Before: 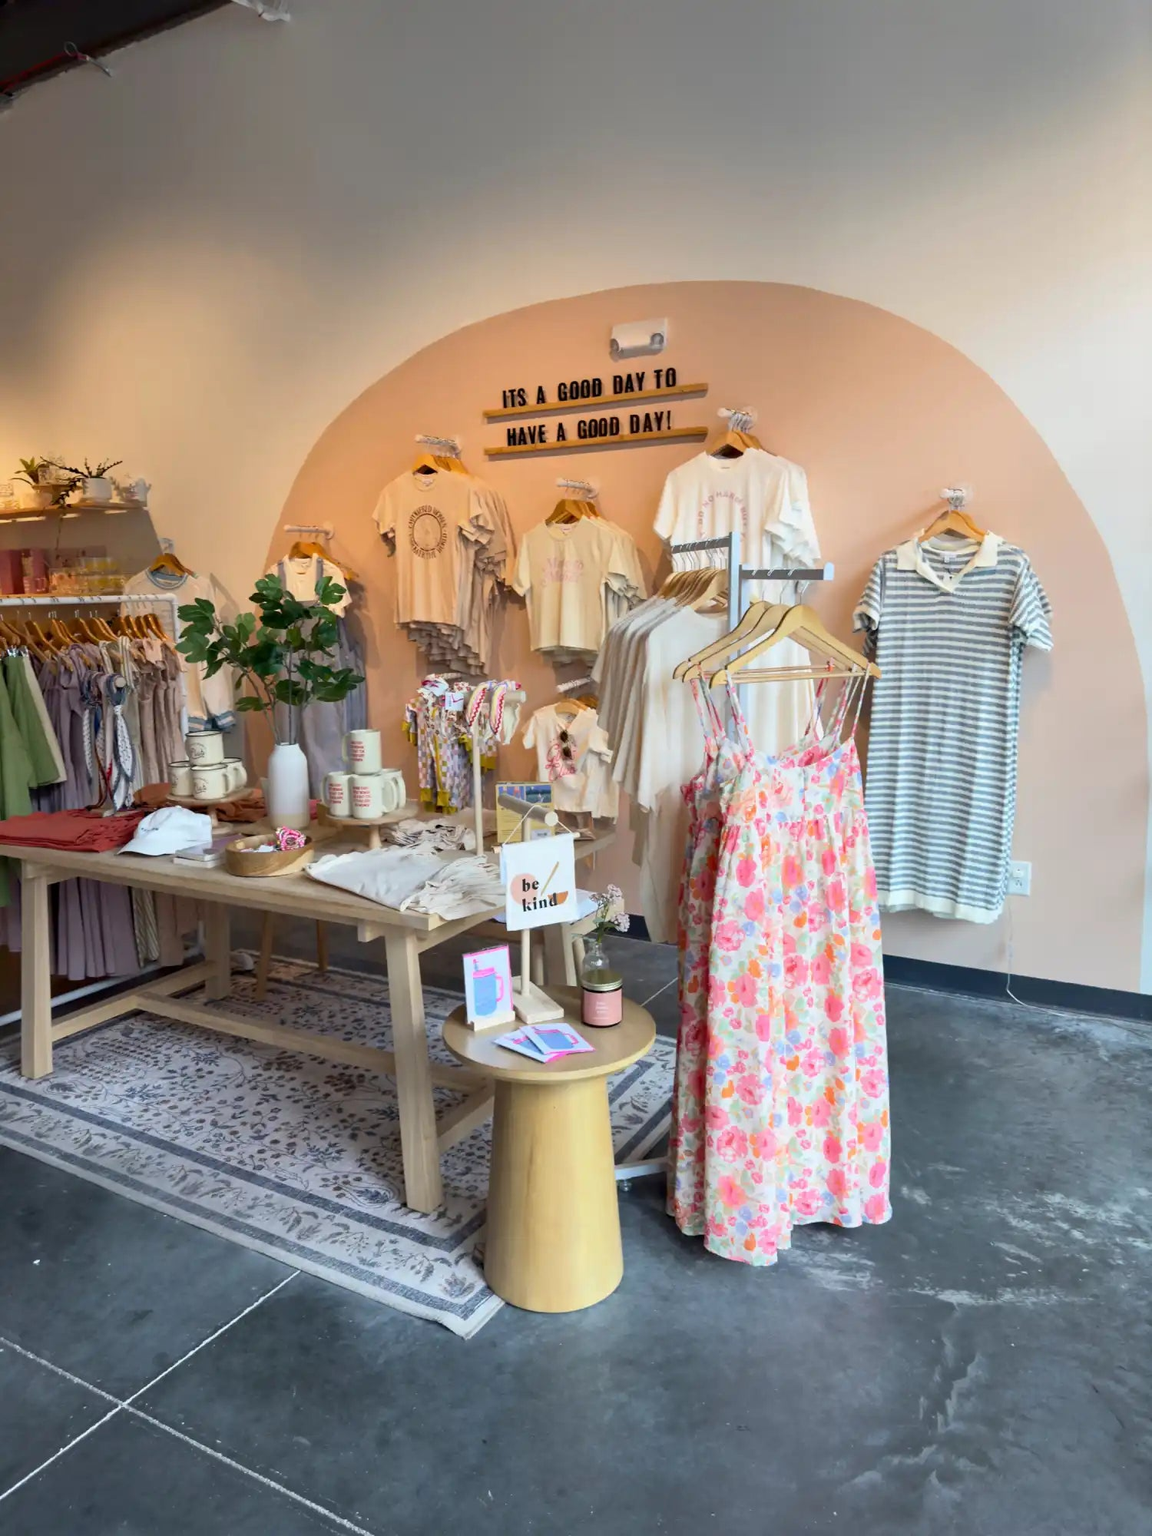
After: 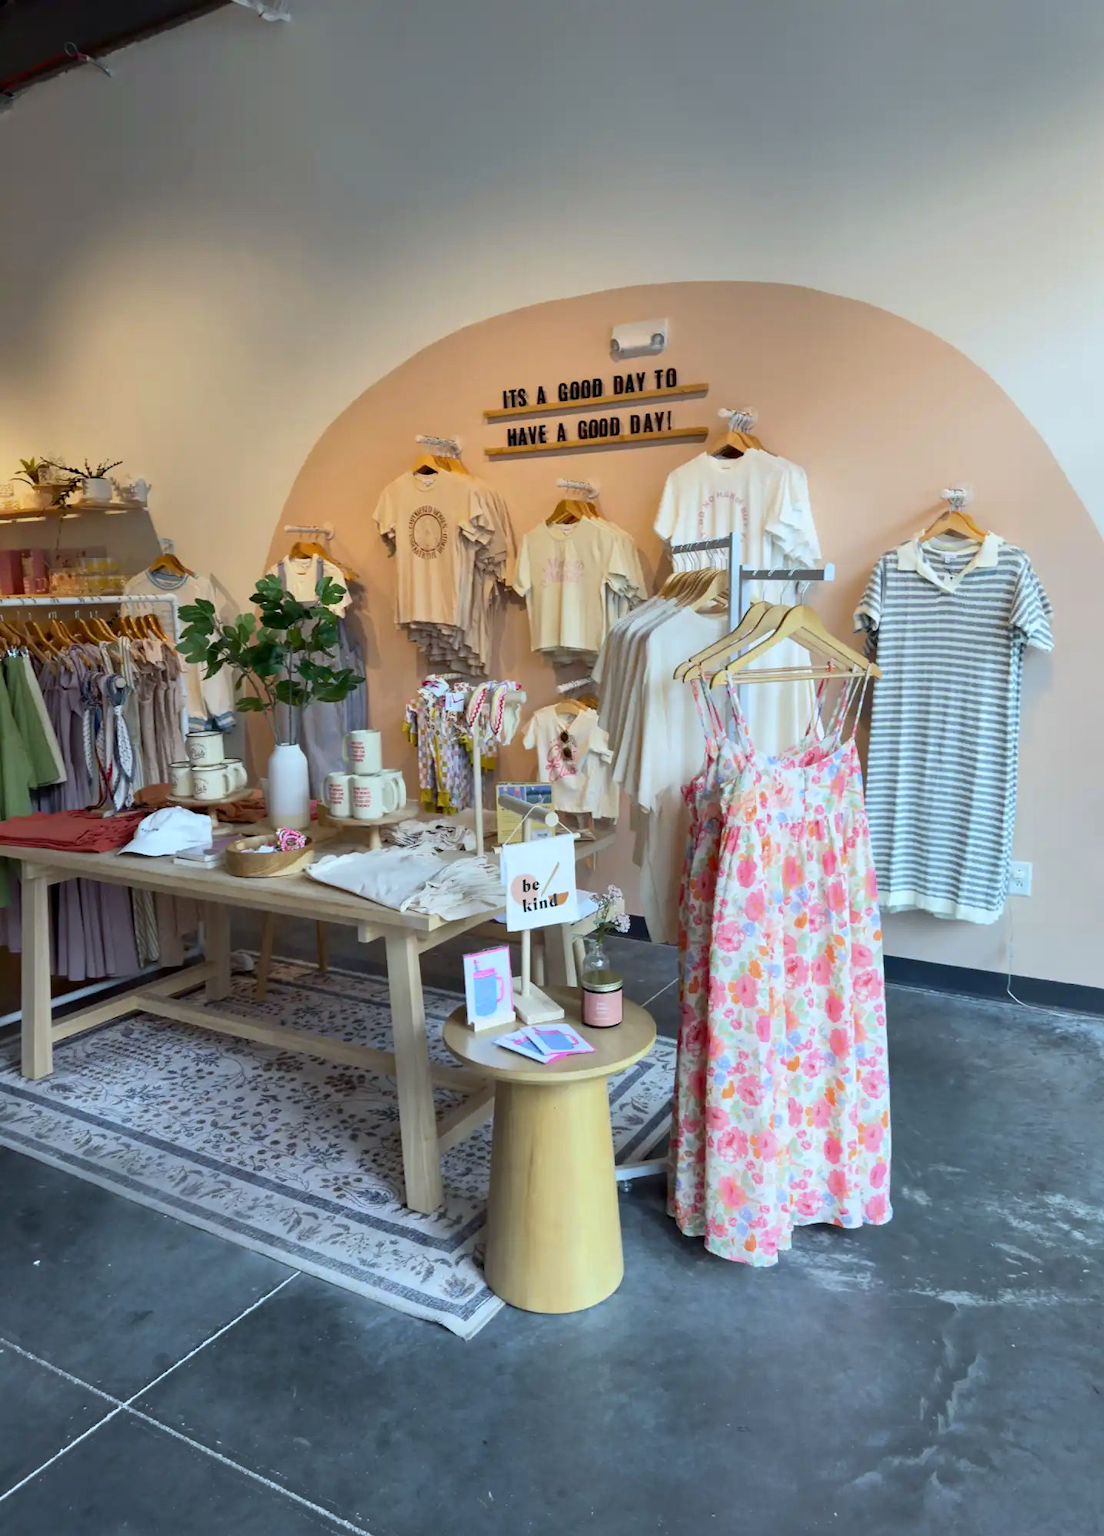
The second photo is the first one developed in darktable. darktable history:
crop: right 4.126%, bottom 0.031%
white balance: red 0.925, blue 1.046
